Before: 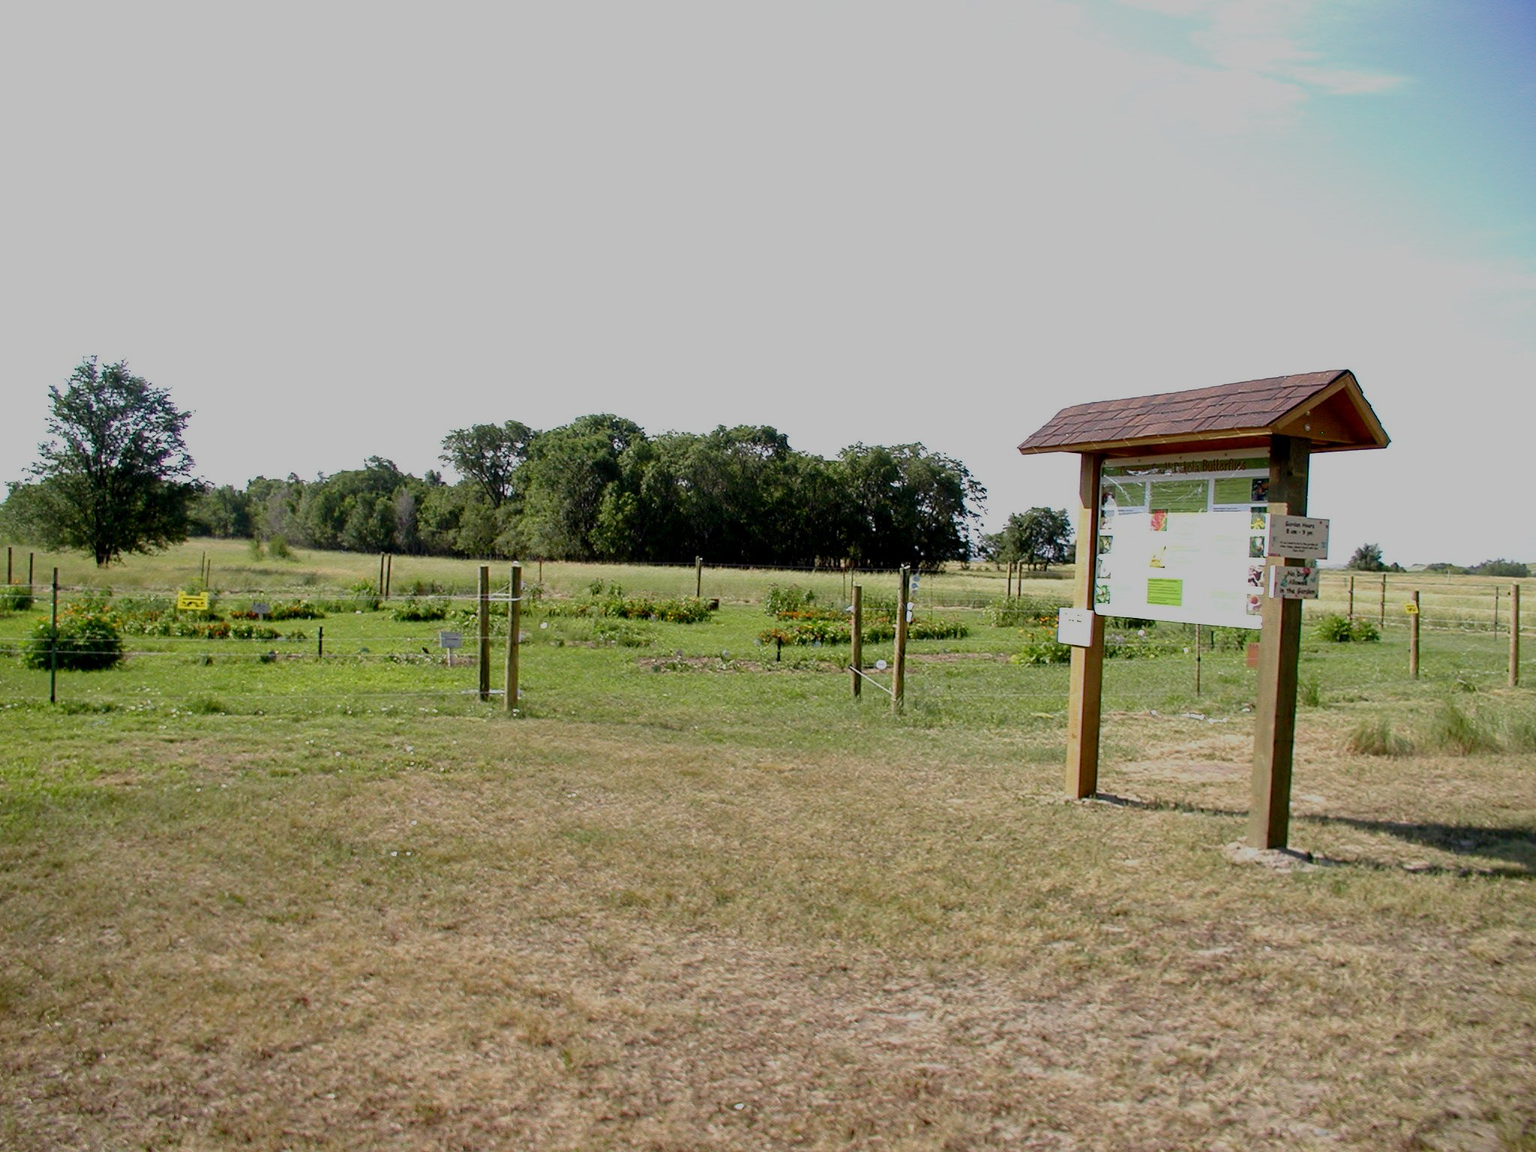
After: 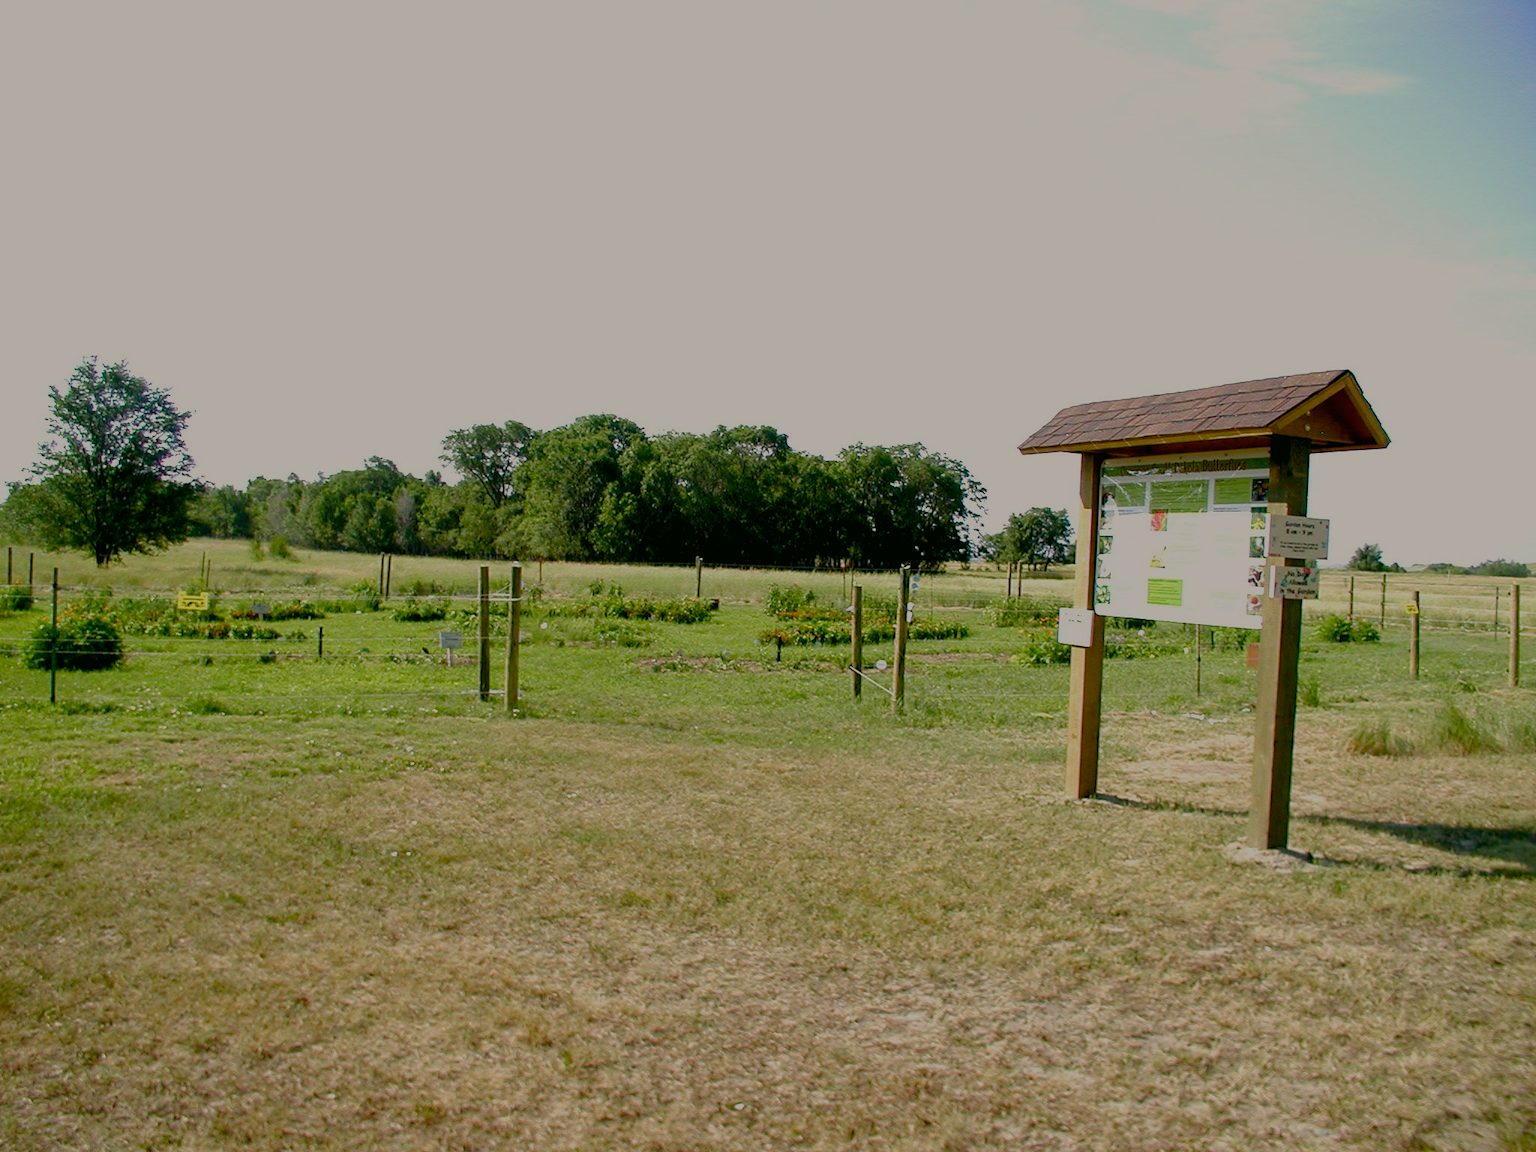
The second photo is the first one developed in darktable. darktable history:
exposure: black level correction 0.001, exposure -0.2 EV, compensate highlight preservation false
color correction: highlights a* 4.02, highlights b* 4.98, shadows a* -7.55, shadows b* 4.98
color balance rgb: shadows lift › chroma 1%, shadows lift › hue 113°, highlights gain › chroma 0.2%, highlights gain › hue 333°, perceptual saturation grading › global saturation 20%, perceptual saturation grading › highlights -50%, perceptual saturation grading › shadows 25%, contrast -10%
